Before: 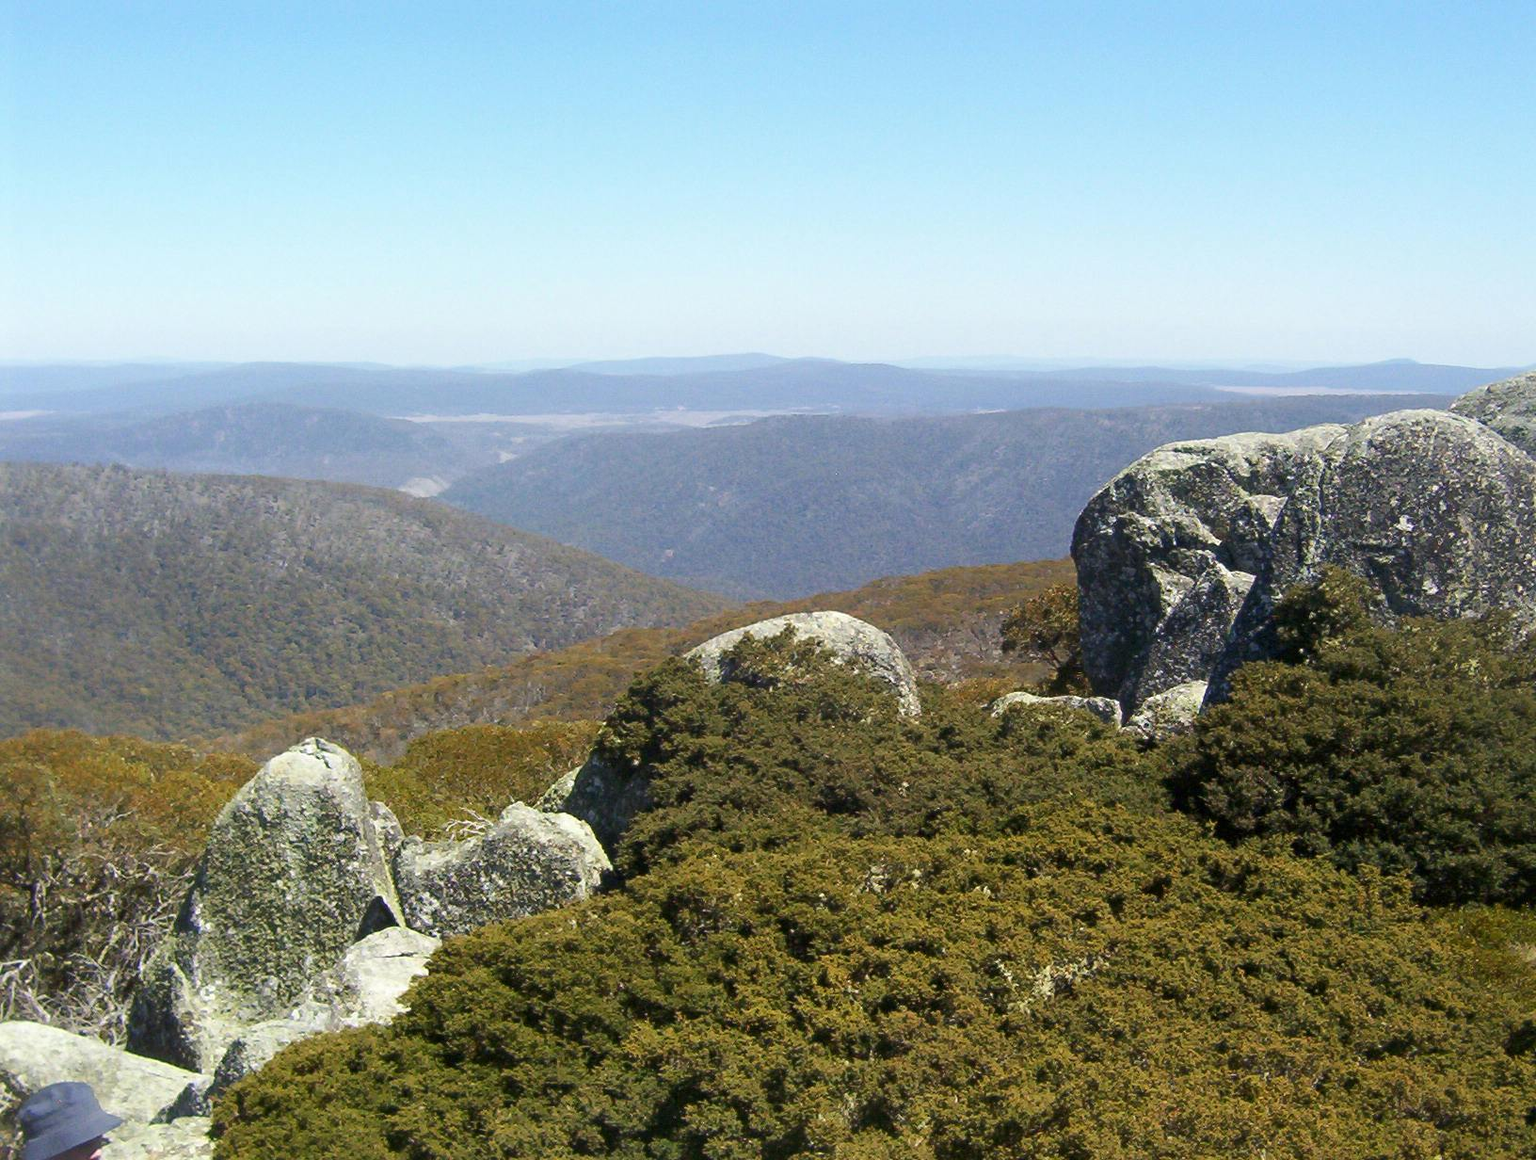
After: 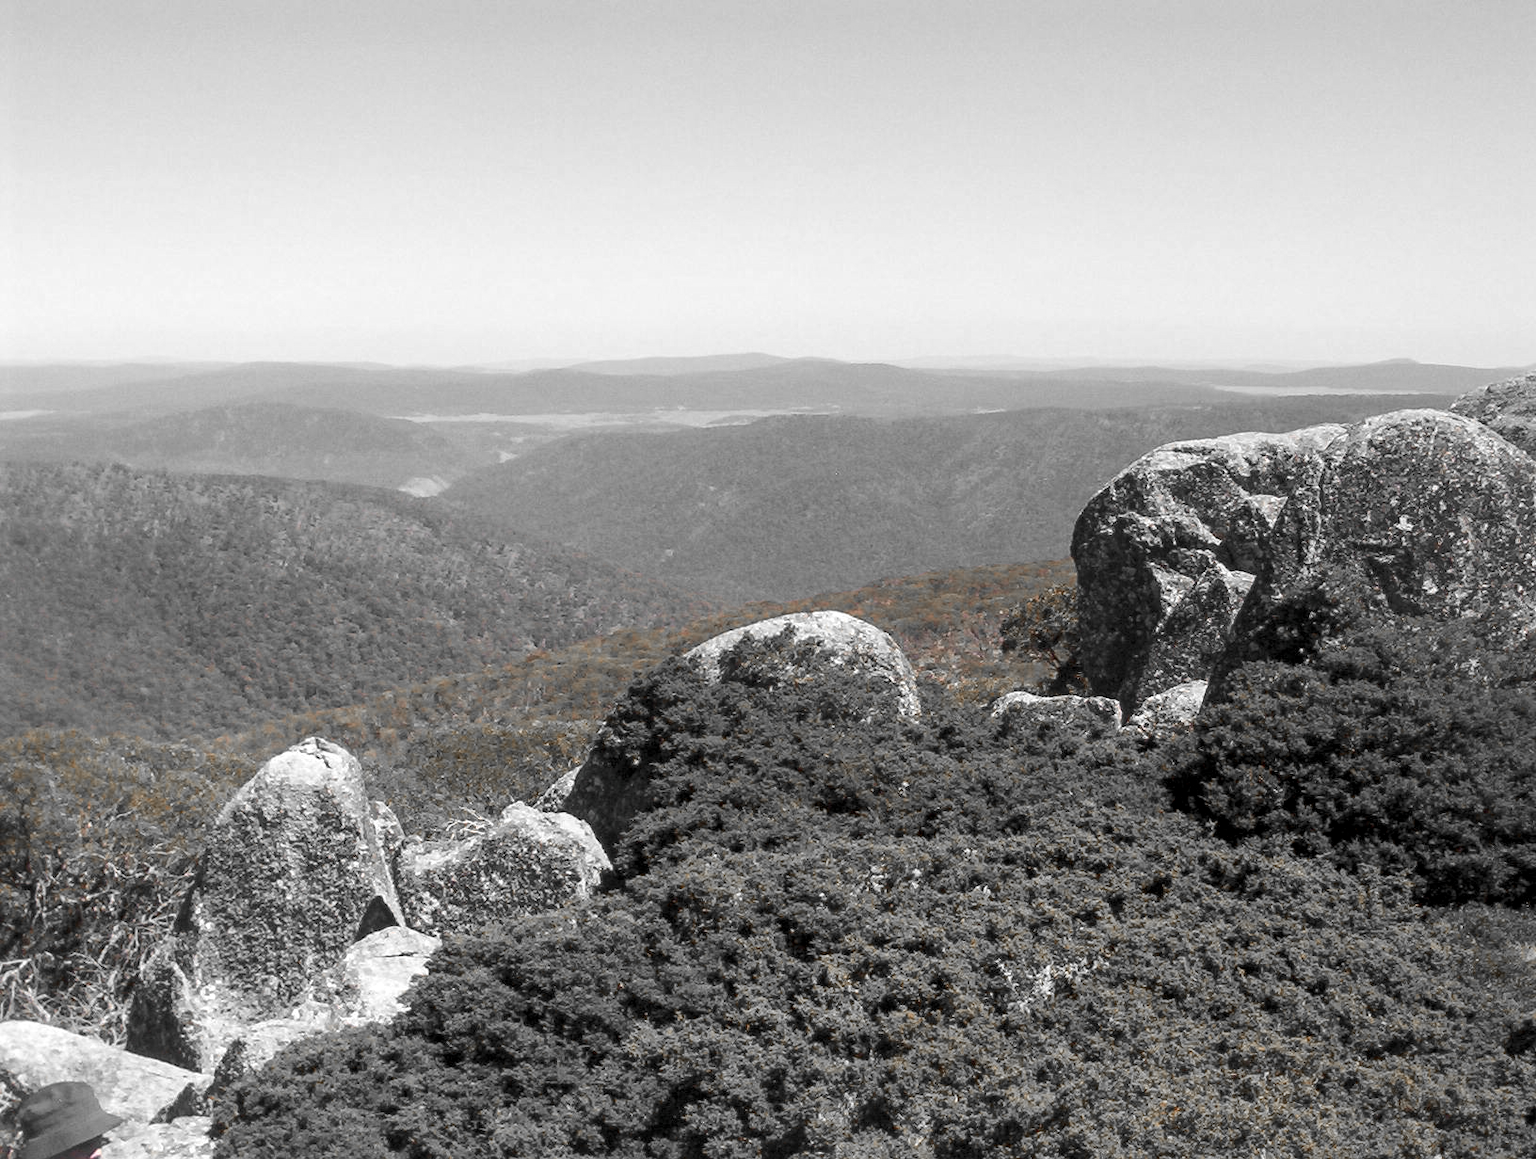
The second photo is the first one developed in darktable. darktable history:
local contrast: on, module defaults
color zones: curves: ch0 [(0, 0.65) (0.096, 0.644) (0.221, 0.539) (0.429, 0.5) (0.571, 0.5) (0.714, 0.5) (0.857, 0.5) (1, 0.65)]; ch1 [(0, 0.5) (0.143, 0.5) (0.257, -0.002) (0.429, 0.04) (0.571, -0.001) (0.714, -0.015) (0.857, 0.024) (1, 0.5)]
